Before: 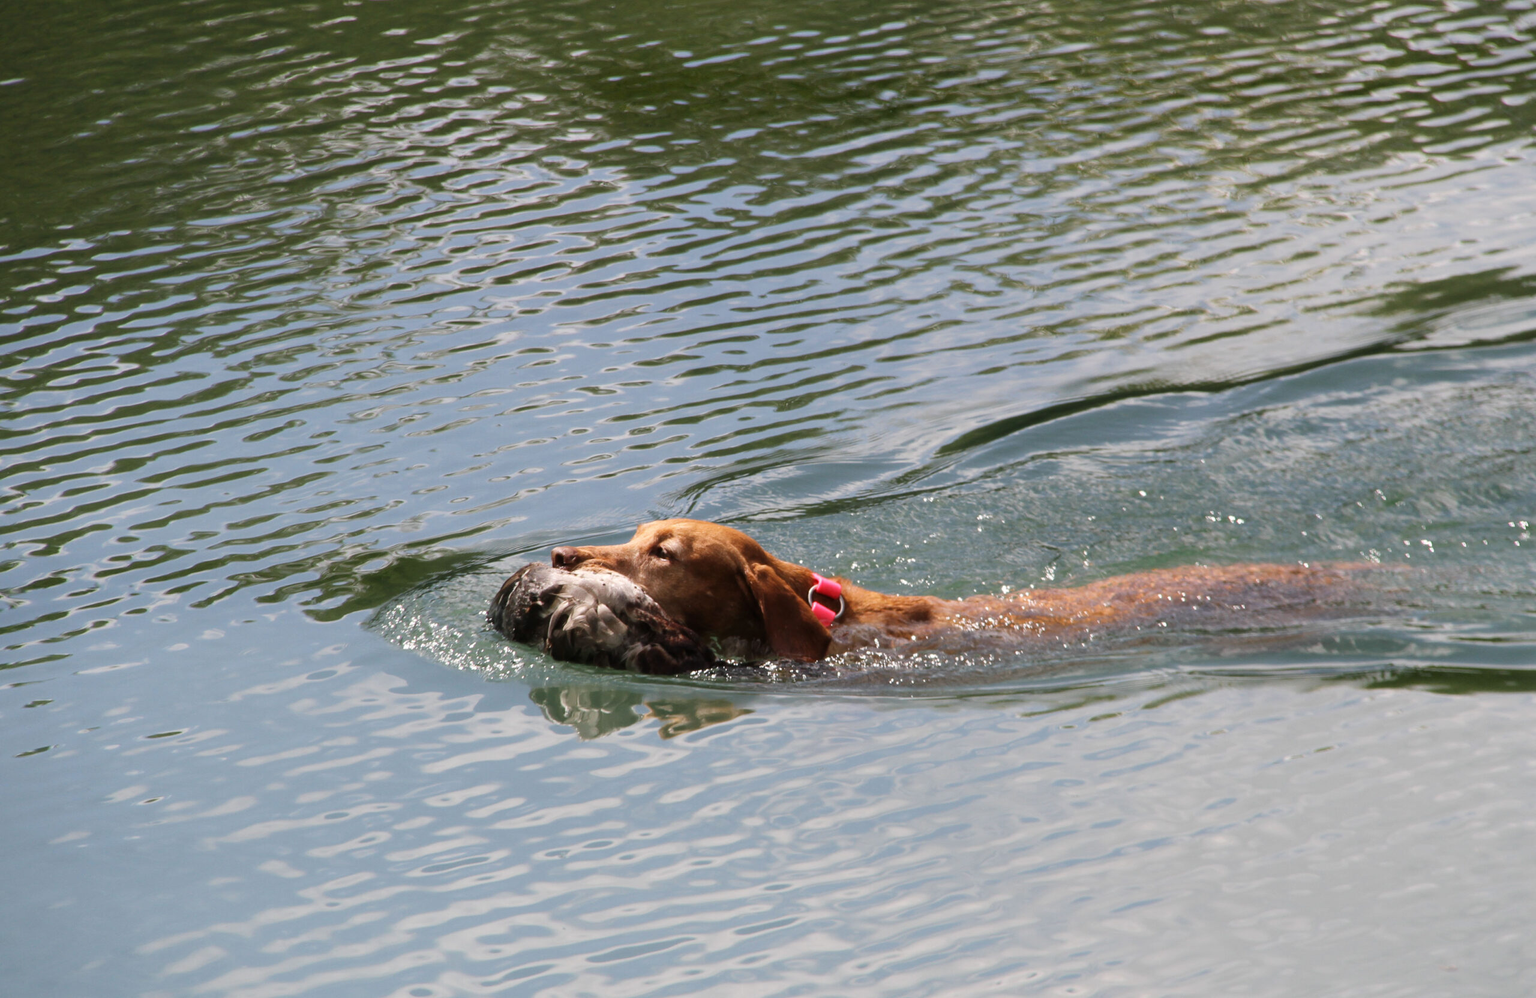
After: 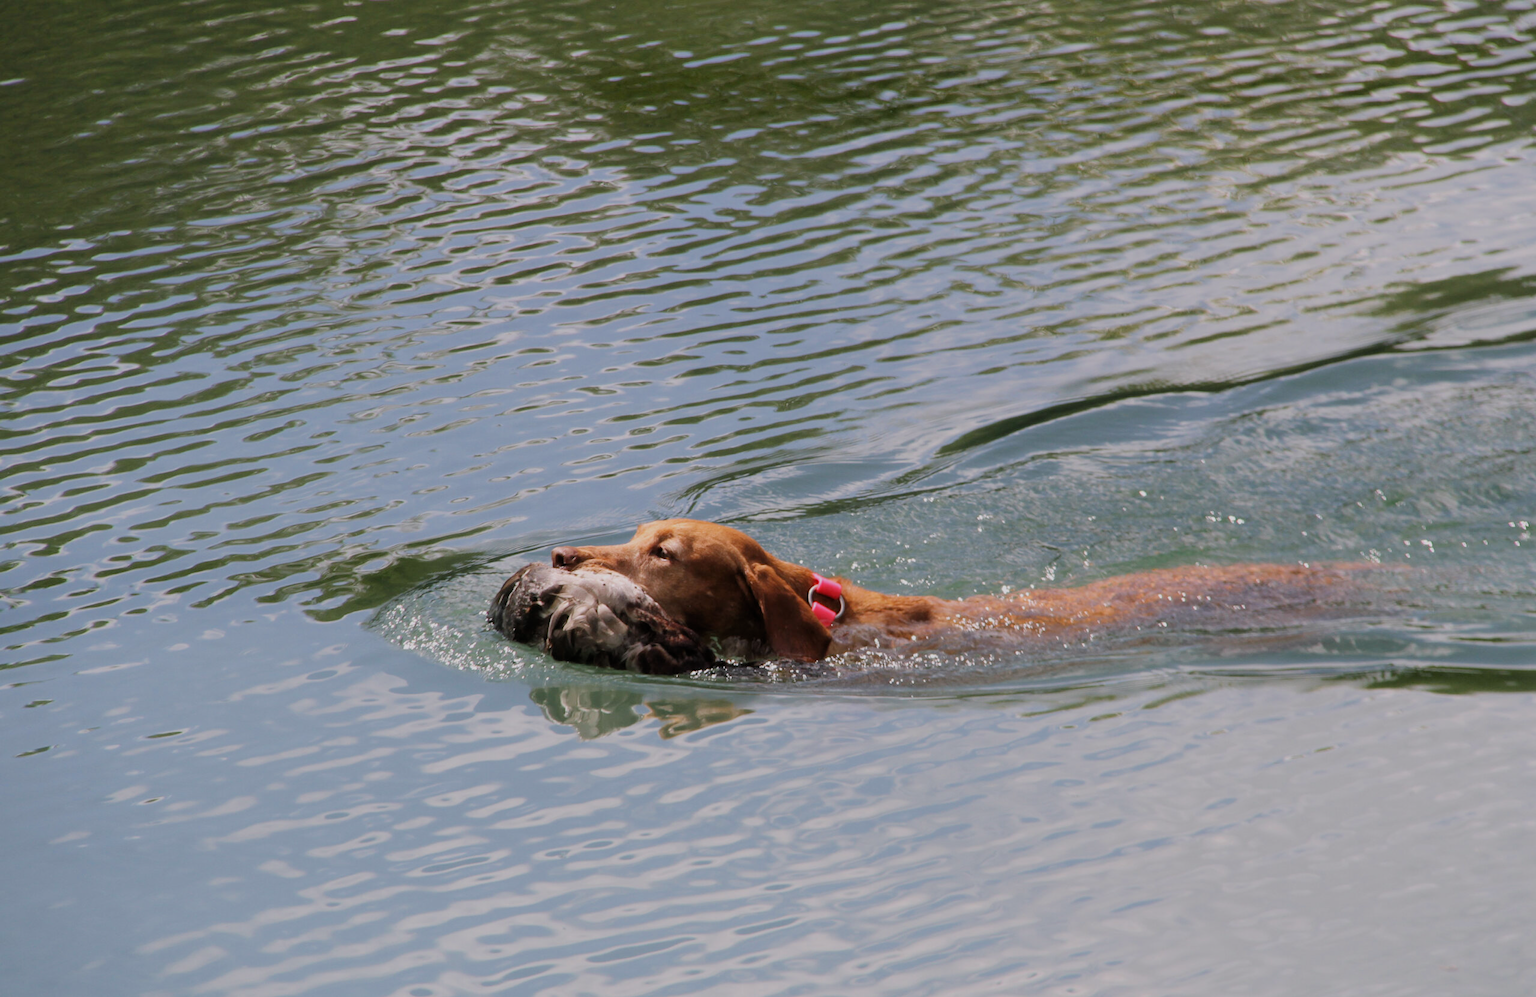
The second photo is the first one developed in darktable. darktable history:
white balance: red 1.009, blue 1.027
filmic rgb: middle gray luminance 18.42%, black relative exposure -10.5 EV, white relative exposure 3.4 EV, threshold 6 EV, target black luminance 0%, hardness 6.03, latitude 99%, contrast 0.847, shadows ↔ highlights balance 0.505%, add noise in highlights 0, preserve chrominance max RGB, color science v3 (2019), use custom middle-gray values true, iterations of high-quality reconstruction 0, contrast in highlights soft, enable highlight reconstruction true
